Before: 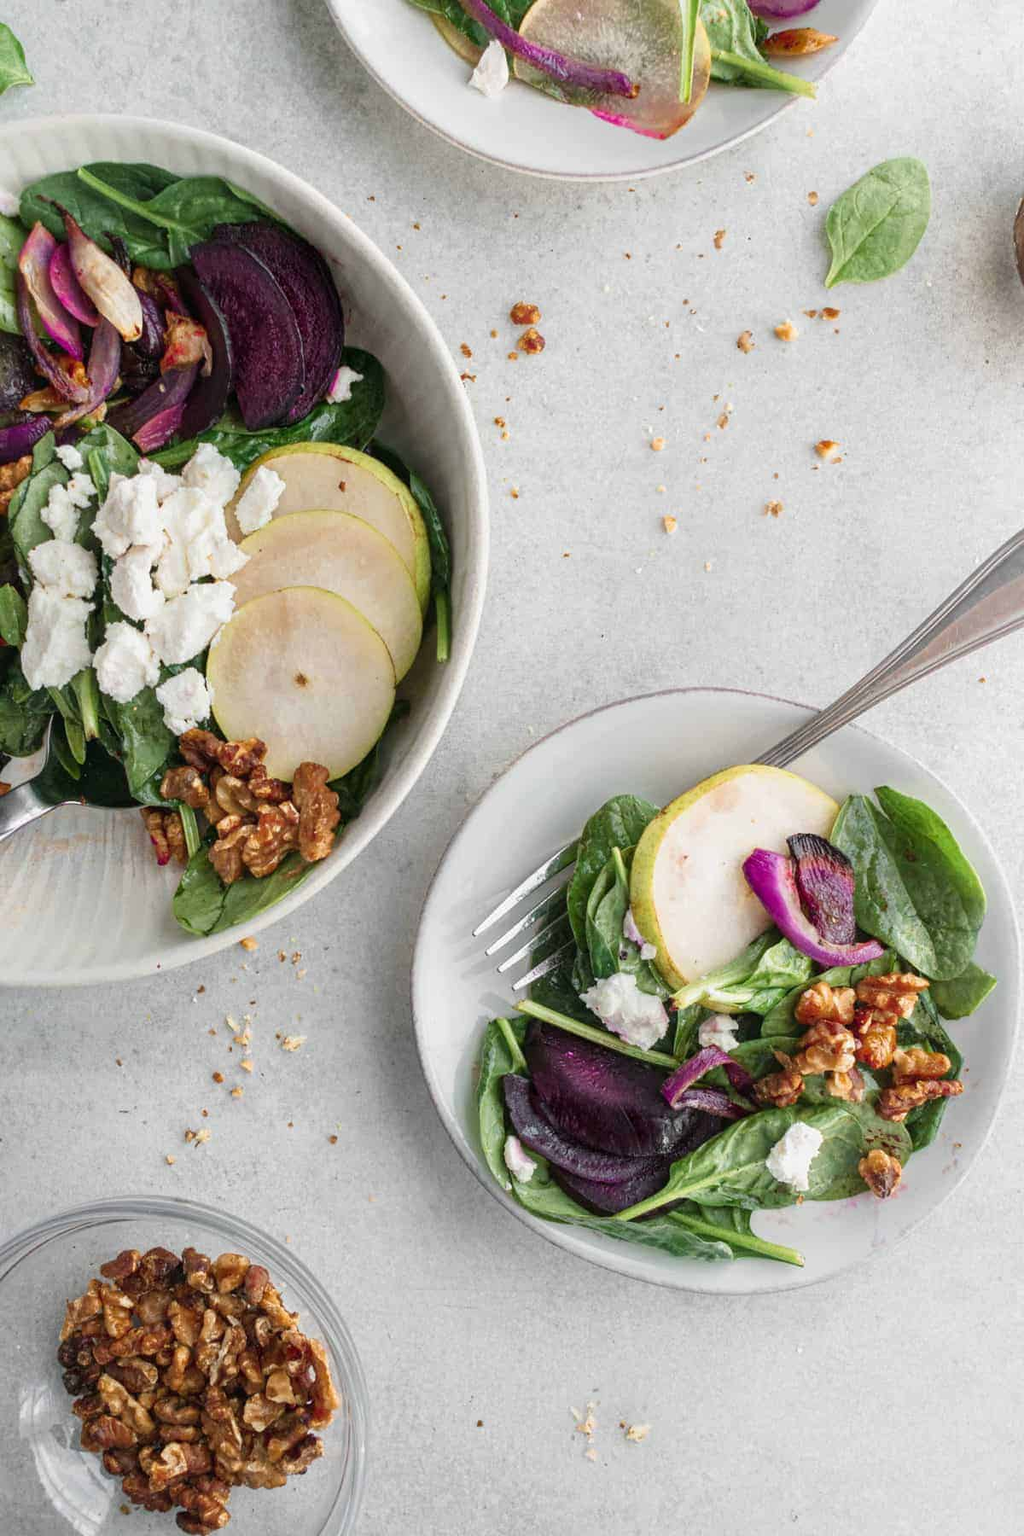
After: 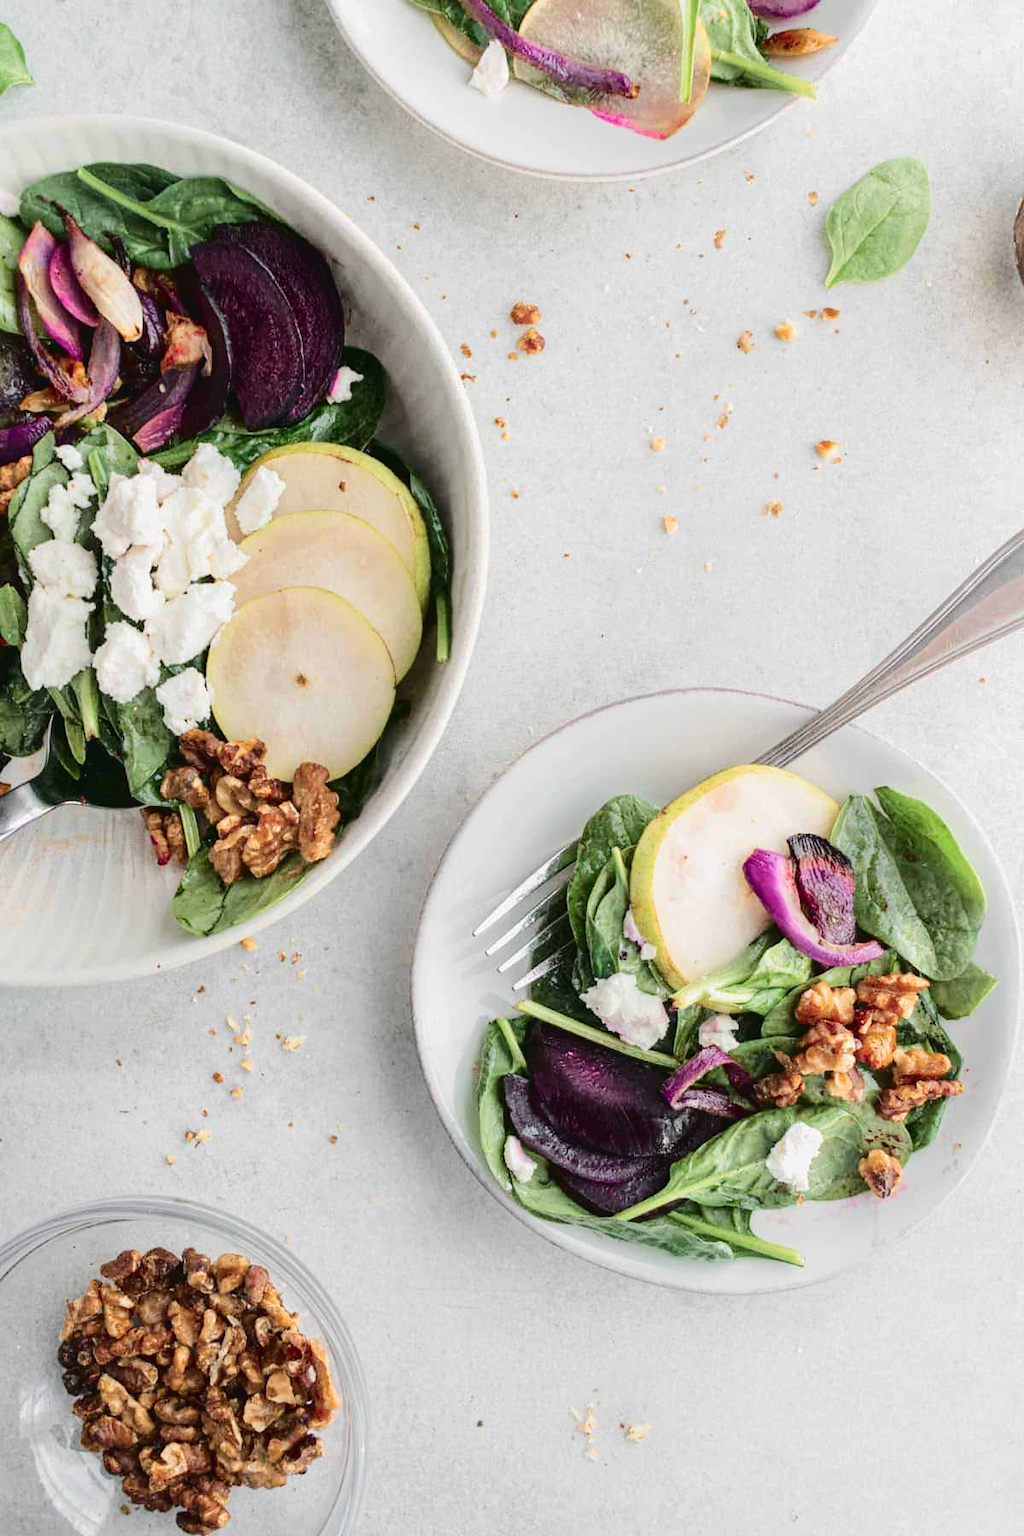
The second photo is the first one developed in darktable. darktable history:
tone curve: curves: ch0 [(0, 0) (0.003, 0.036) (0.011, 0.039) (0.025, 0.039) (0.044, 0.043) (0.069, 0.05) (0.1, 0.072) (0.136, 0.102) (0.177, 0.144) (0.224, 0.204) (0.277, 0.288) (0.335, 0.384) (0.399, 0.477) (0.468, 0.575) (0.543, 0.652) (0.623, 0.724) (0.709, 0.785) (0.801, 0.851) (0.898, 0.915) (1, 1)], color space Lab, independent channels, preserve colors none
